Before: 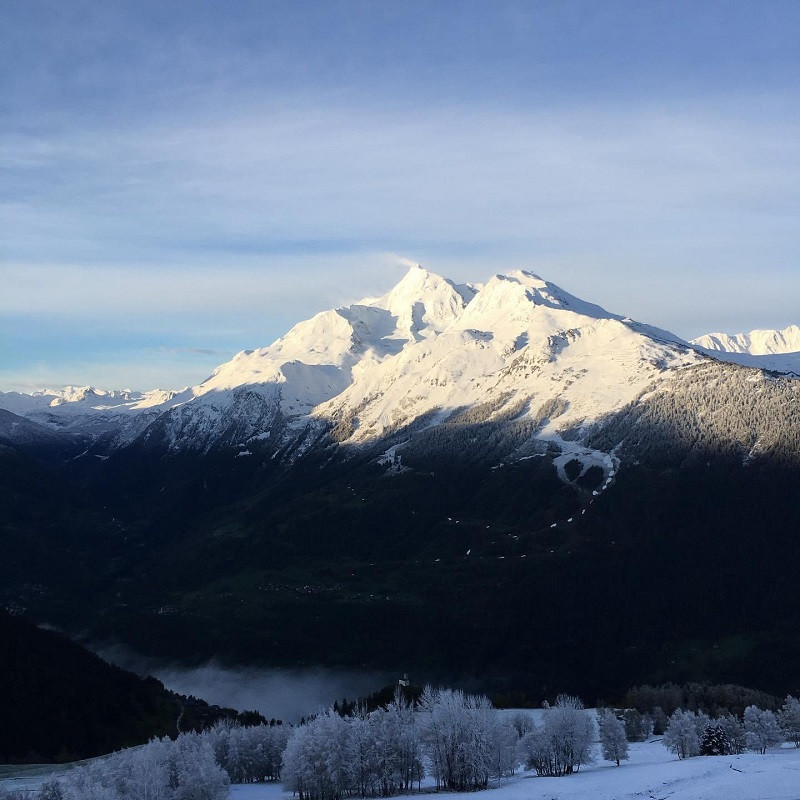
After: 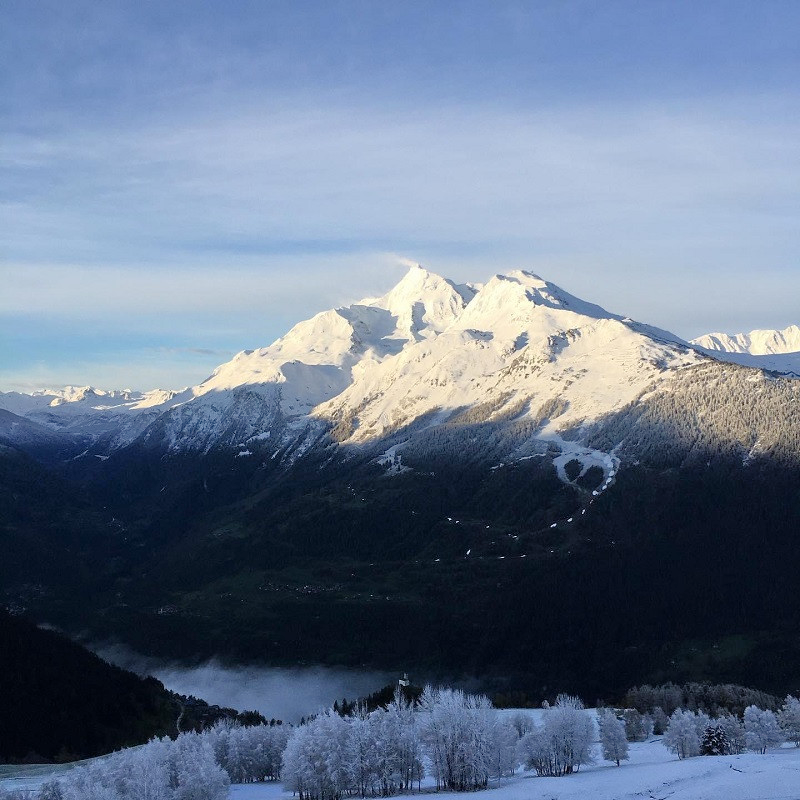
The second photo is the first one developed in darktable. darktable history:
tone equalizer: -7 EV 0.149 EV, -6 EV 0.63 EV, -5 EV 1.19 EV, -4 EV 1.35 EV, -3 EV 1.13 EV, -2 EV 0.6 EV, -1 EV 0.154 EV
